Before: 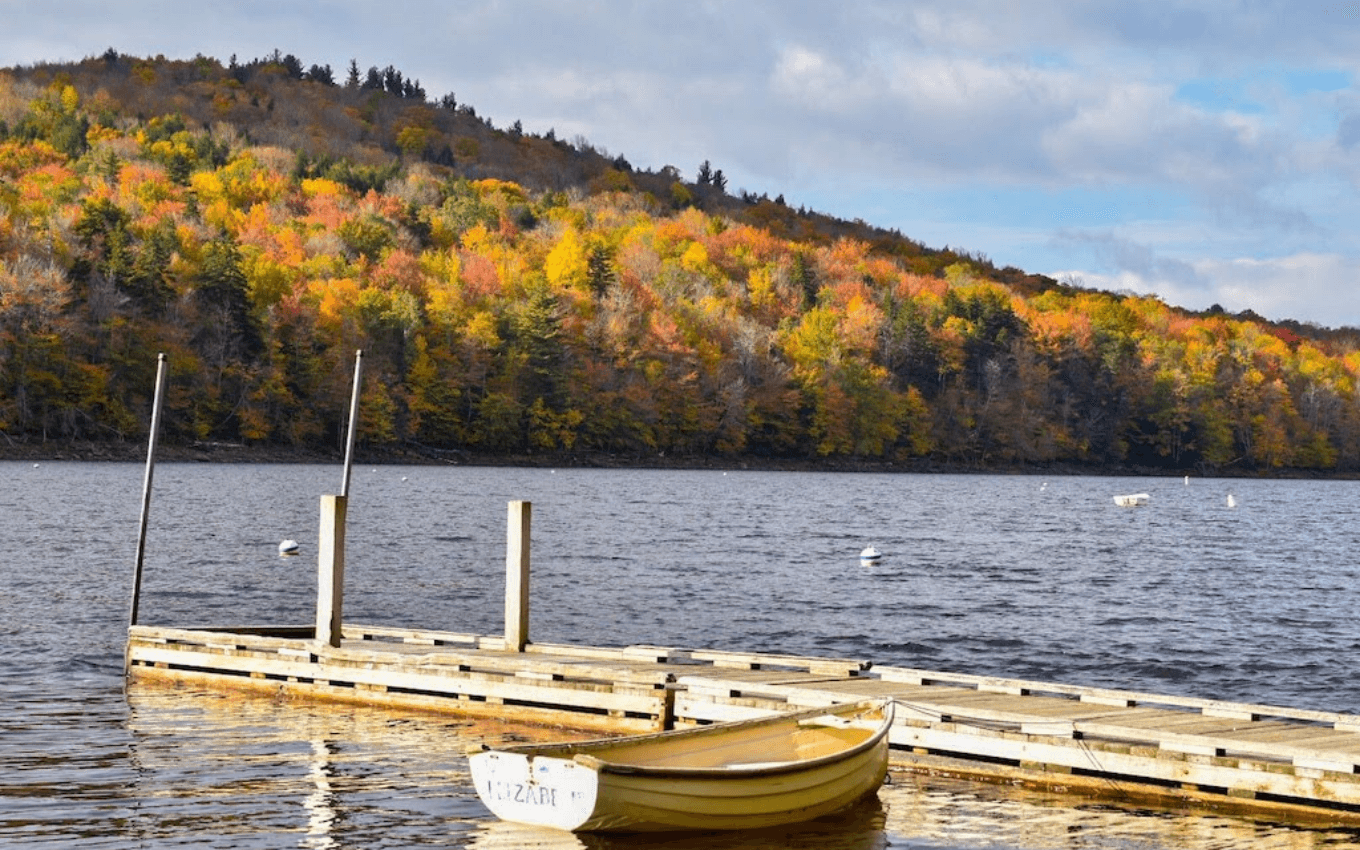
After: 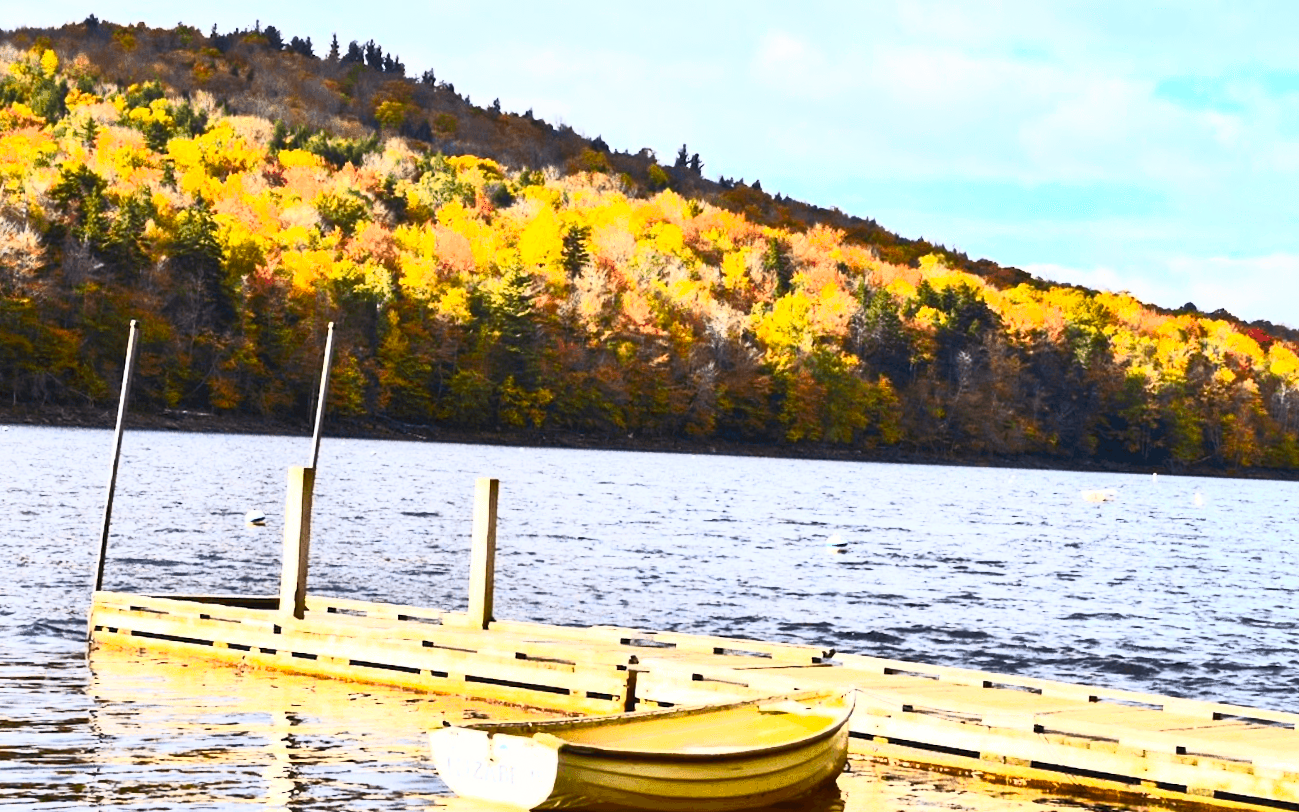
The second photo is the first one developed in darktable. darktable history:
contrast brightness saturation: contrast 0.83, brightness 0.59, saturation 0.59
crop and rotate: angle -1.69°
